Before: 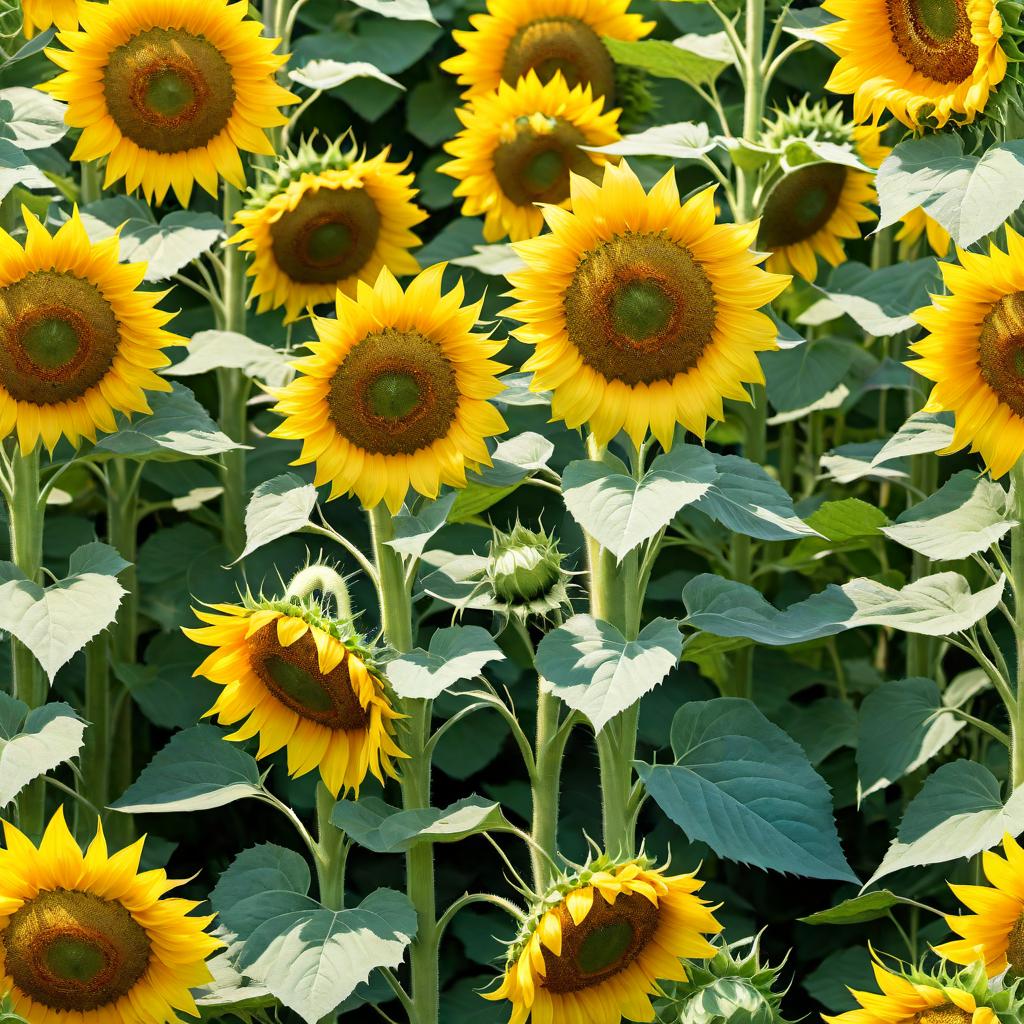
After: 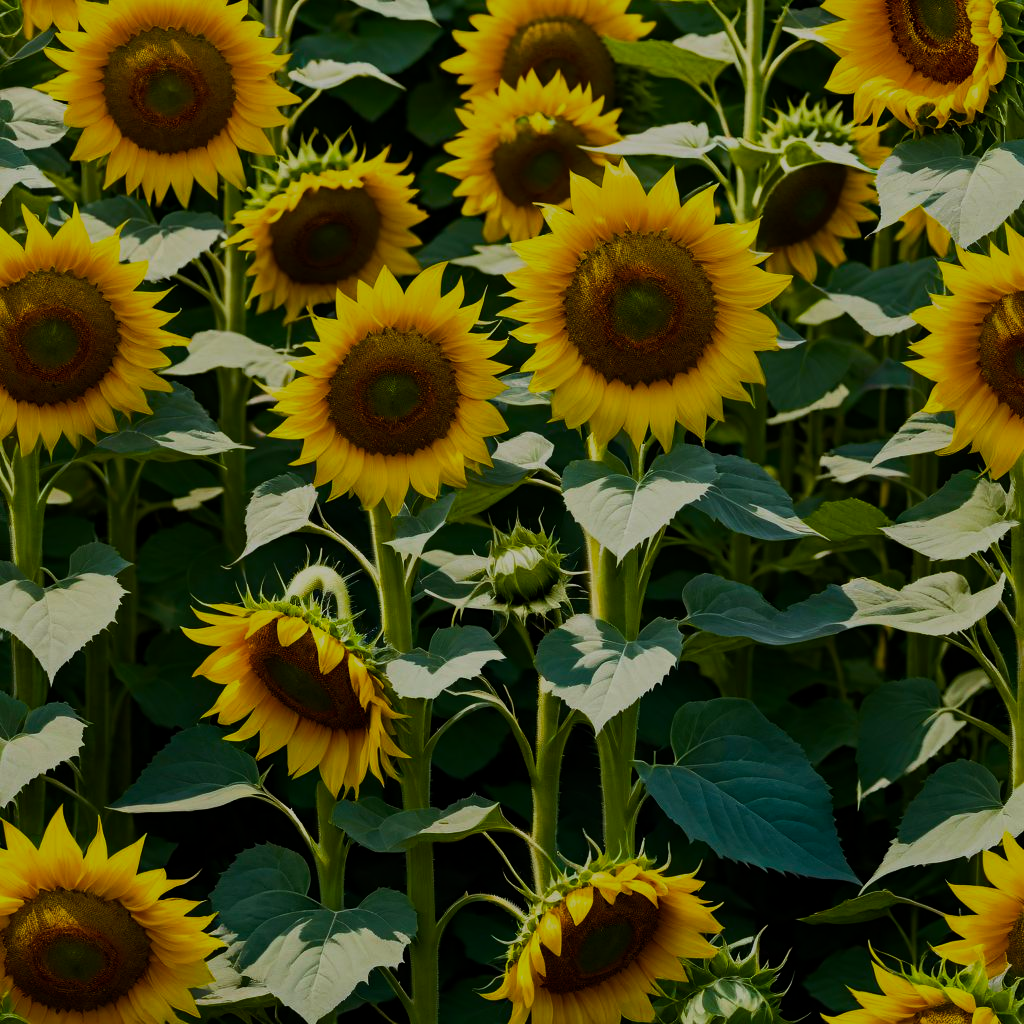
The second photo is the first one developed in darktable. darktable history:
exposure: exposure -1.519 EV, compensate highlight preservation false
color balance rgb: shadows lift › chroma 2%, shadows lift › hue 50.52°, perceptual saturation grading › global saturation 36.85%, perceptual saturation grading › shadows 34.911%, perceptual brilliance grading › highlights 18.426%, perceptual brilliance grading › mid-tones 31.985%, perceptual brilliance grading › shadows -31.368%
